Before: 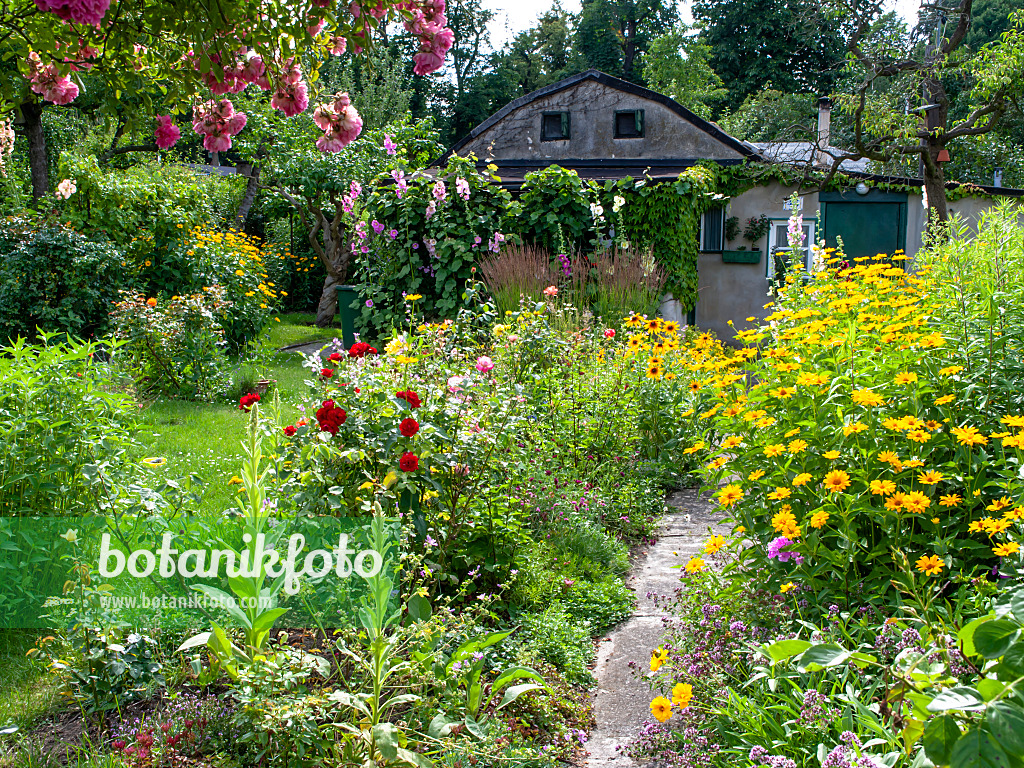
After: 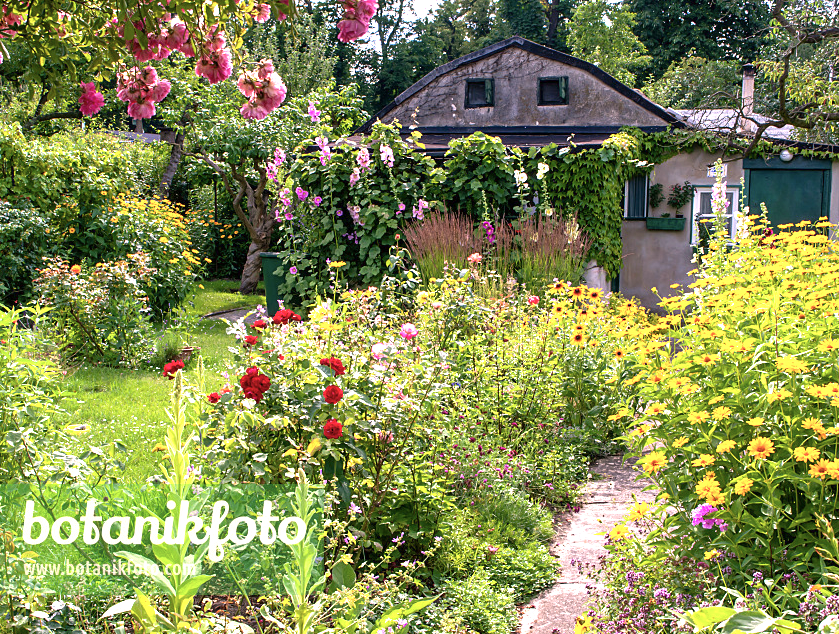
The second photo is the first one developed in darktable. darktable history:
color balance rgb: shadows lift › luminance -10.066%, power › luminance 3.378%, power › hue 234.04°, perceptual saturation grading › global saturation -32.774%, perceptual brilliance grading › global brilliance 11.555%, global vibrance 40.883%
exposure: exposure 0.203 EV, compensate highlight preservation false
crop and rotate: left 7.425%, top 4.375%, right 10.624%, bottom 13.032%
color correction: highlights a* 14.61, highlights b* 4.89
